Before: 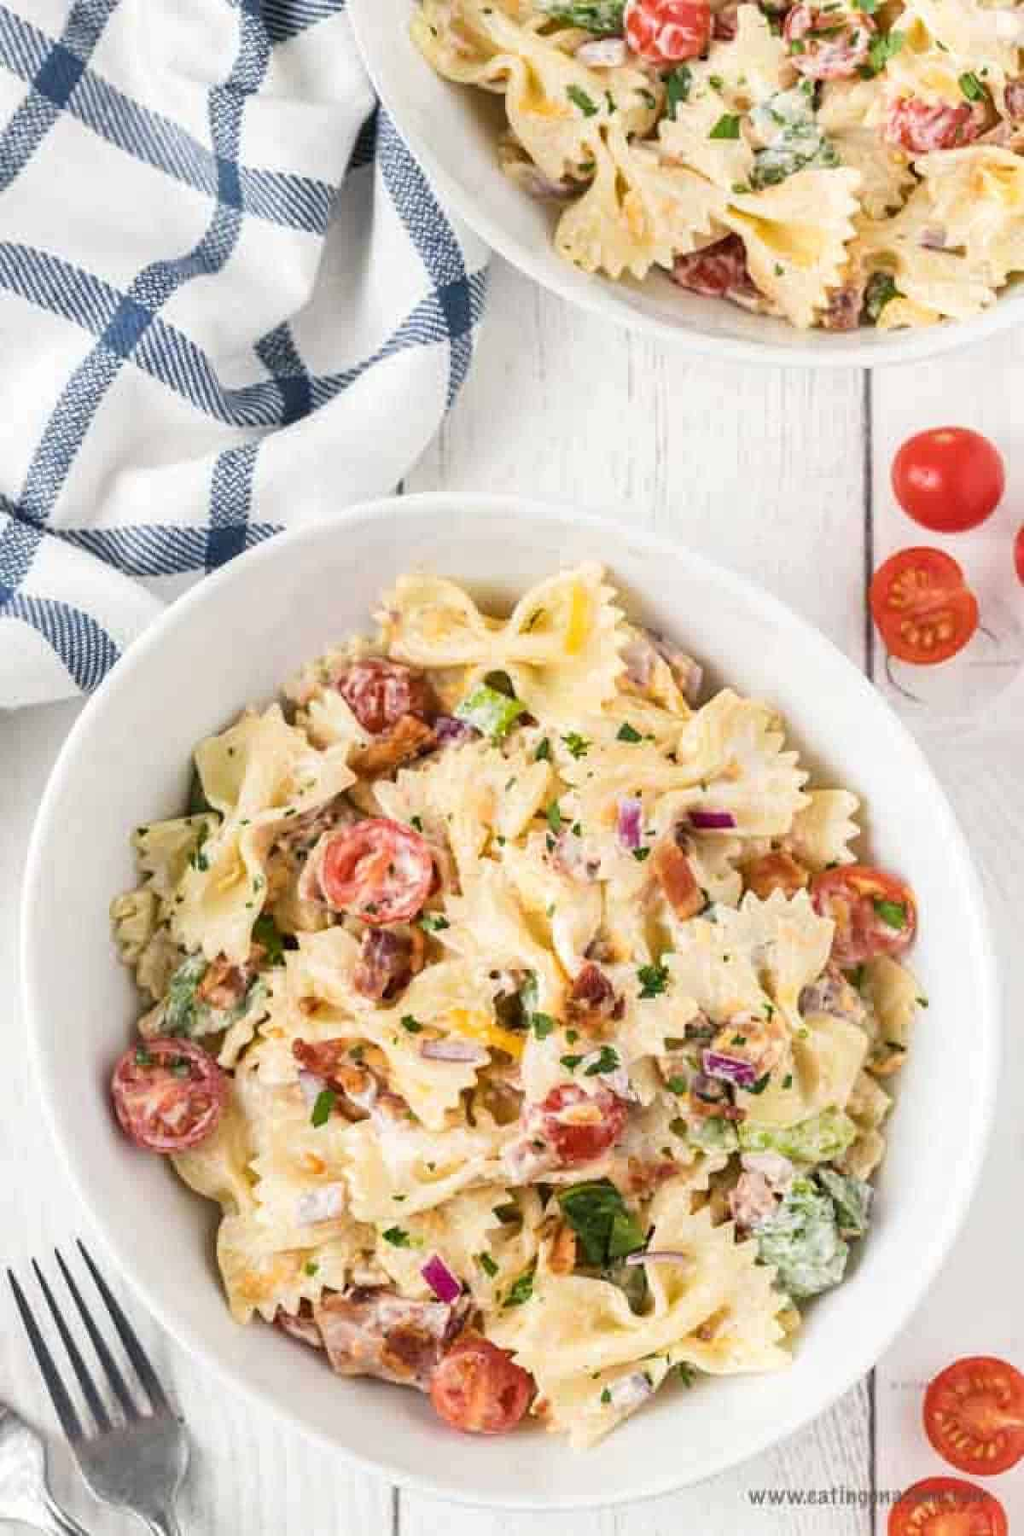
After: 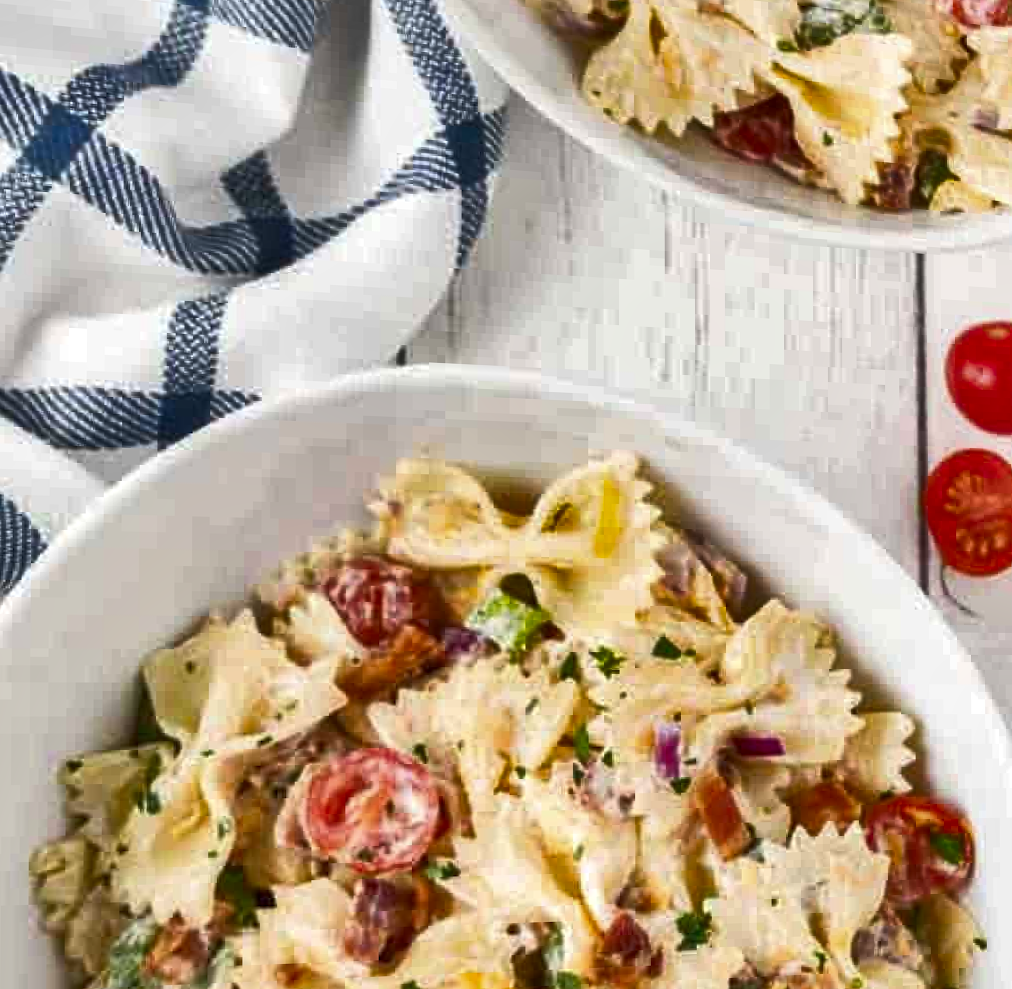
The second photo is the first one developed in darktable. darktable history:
local contrast: mode bilateral grid, contrast 20, coarseness 50, detail 120%, midtone range 0.2
rotate and perspective: rotation -0.013°, lens shift (vertical) -0.027, lens shift (horizontal) 0.178, crop left 0.016, crop right 0.989, crop top 0.082, crop bottom 0.918
shadows and highlights: radius 118.69, shadows 42.21, highlights -61.56, soften with gaussian
crop and rotate: left 9.345%, top 7.22%, right 4.982%, bottom 32.331%
